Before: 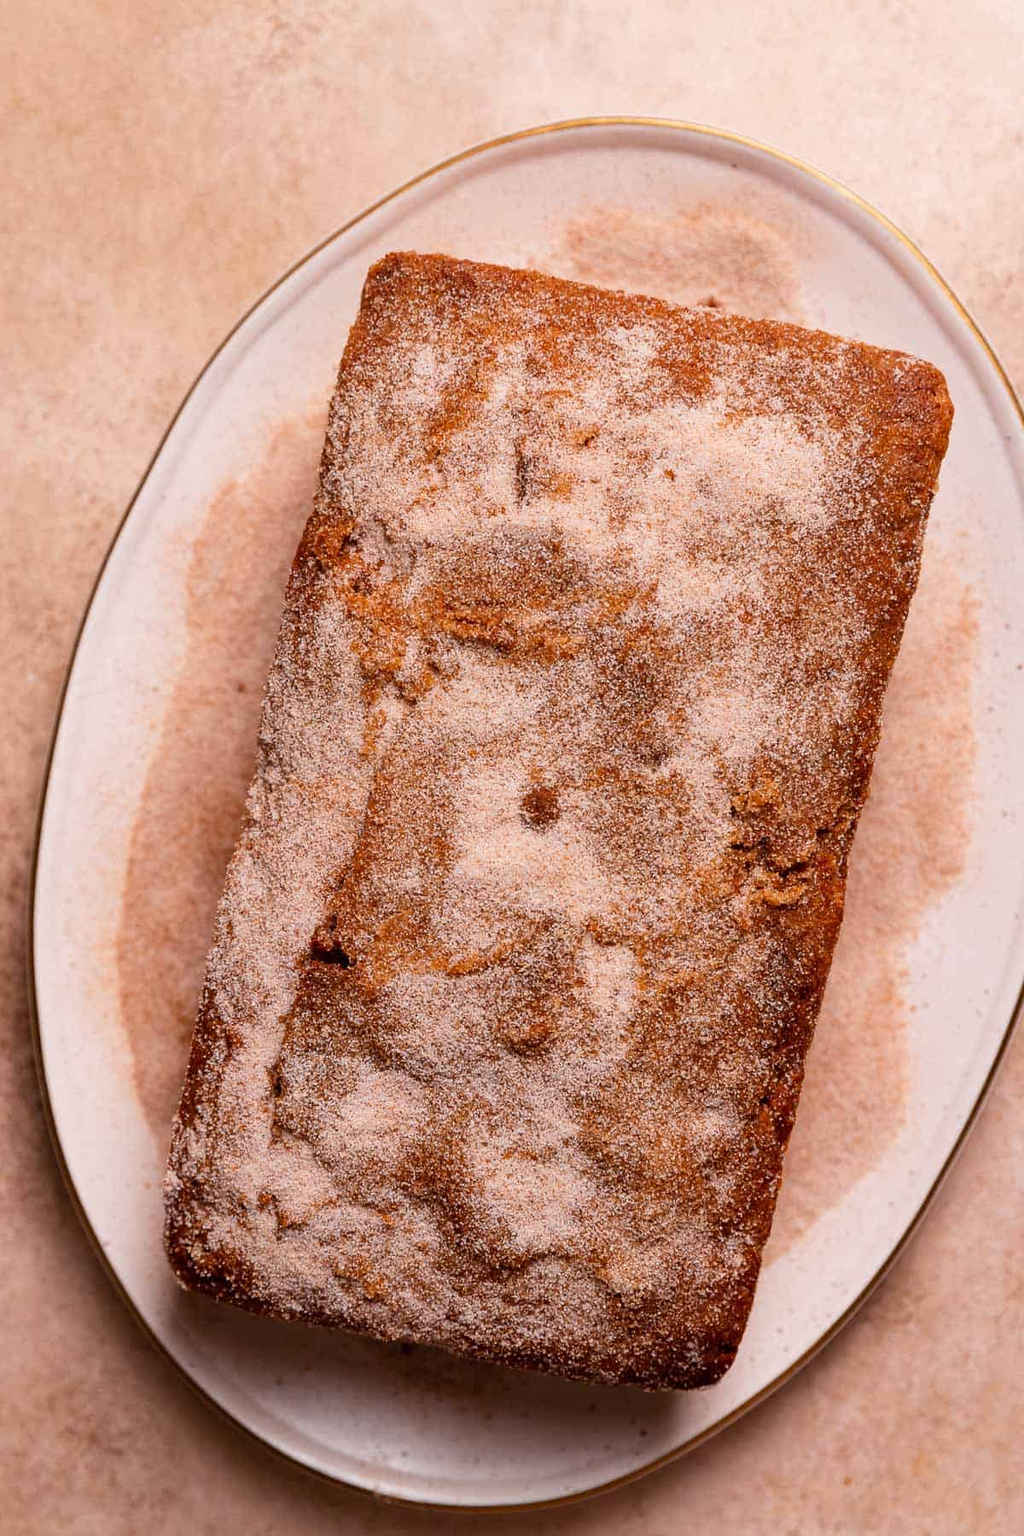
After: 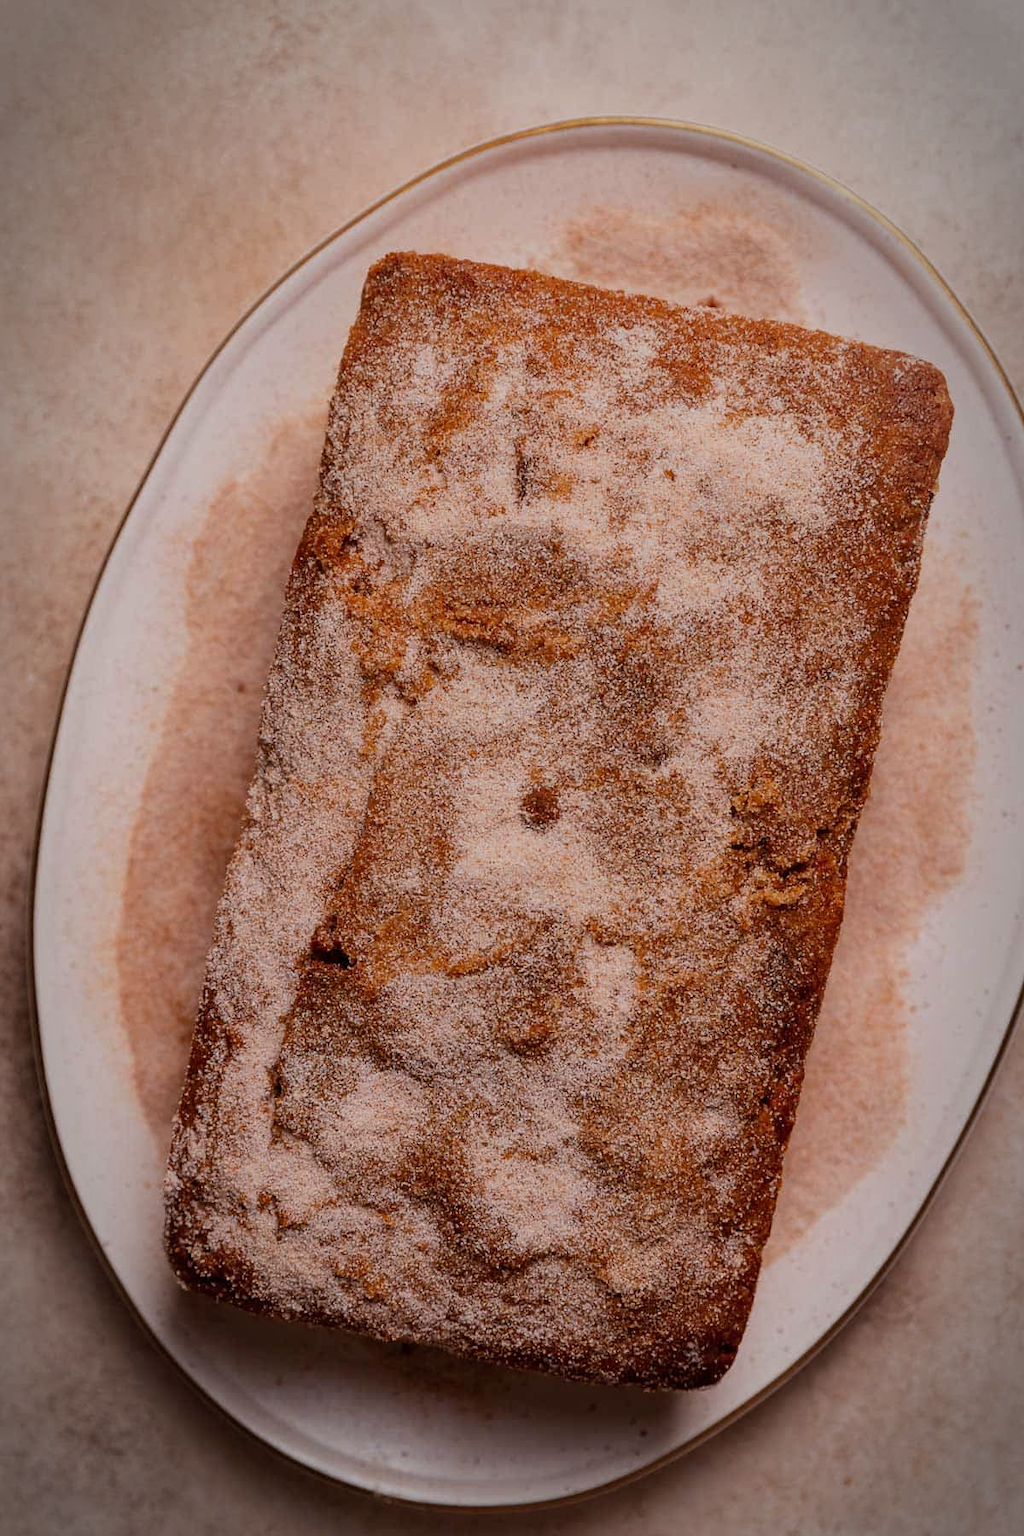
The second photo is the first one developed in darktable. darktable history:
exposure: exposure -0.582 EV, compensate highlight preservation false
shadows and highlights: shadows 10, white point adjustment 1, highlights -40
vignetting: automatic ratio true
